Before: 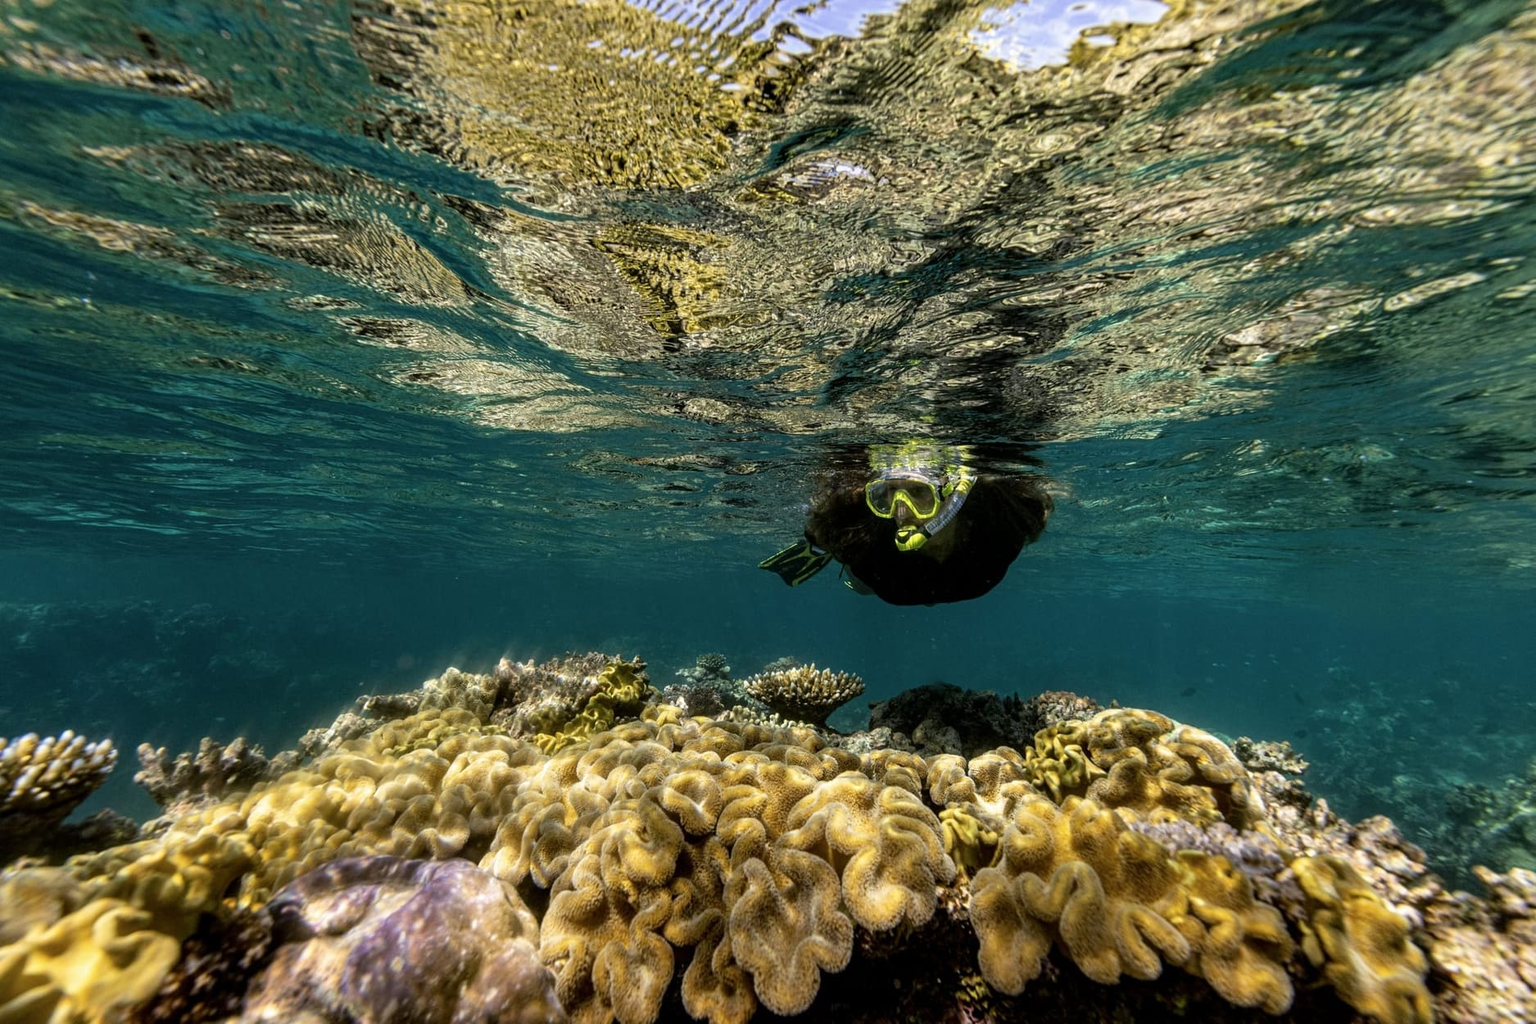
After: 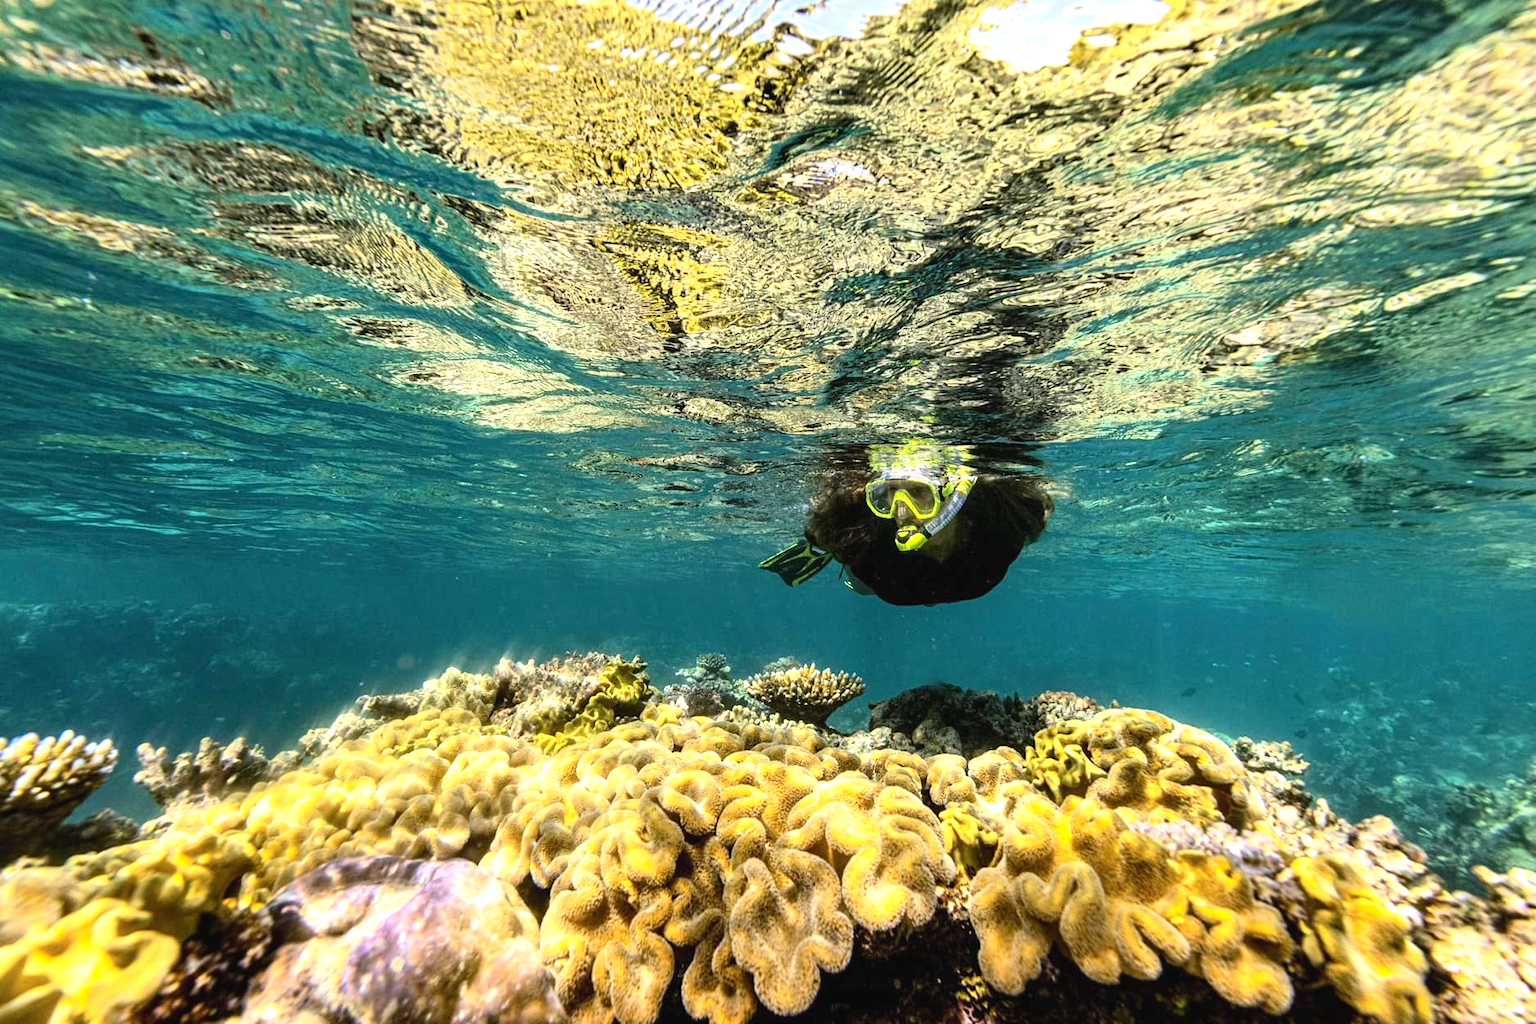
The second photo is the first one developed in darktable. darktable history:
exposure: black level correction -0.001, exposure 0.907 EV, compensate highlight preservation false
contrast brightness saturation: contrast 0.204, brightness 0.17, saturation 0.221
